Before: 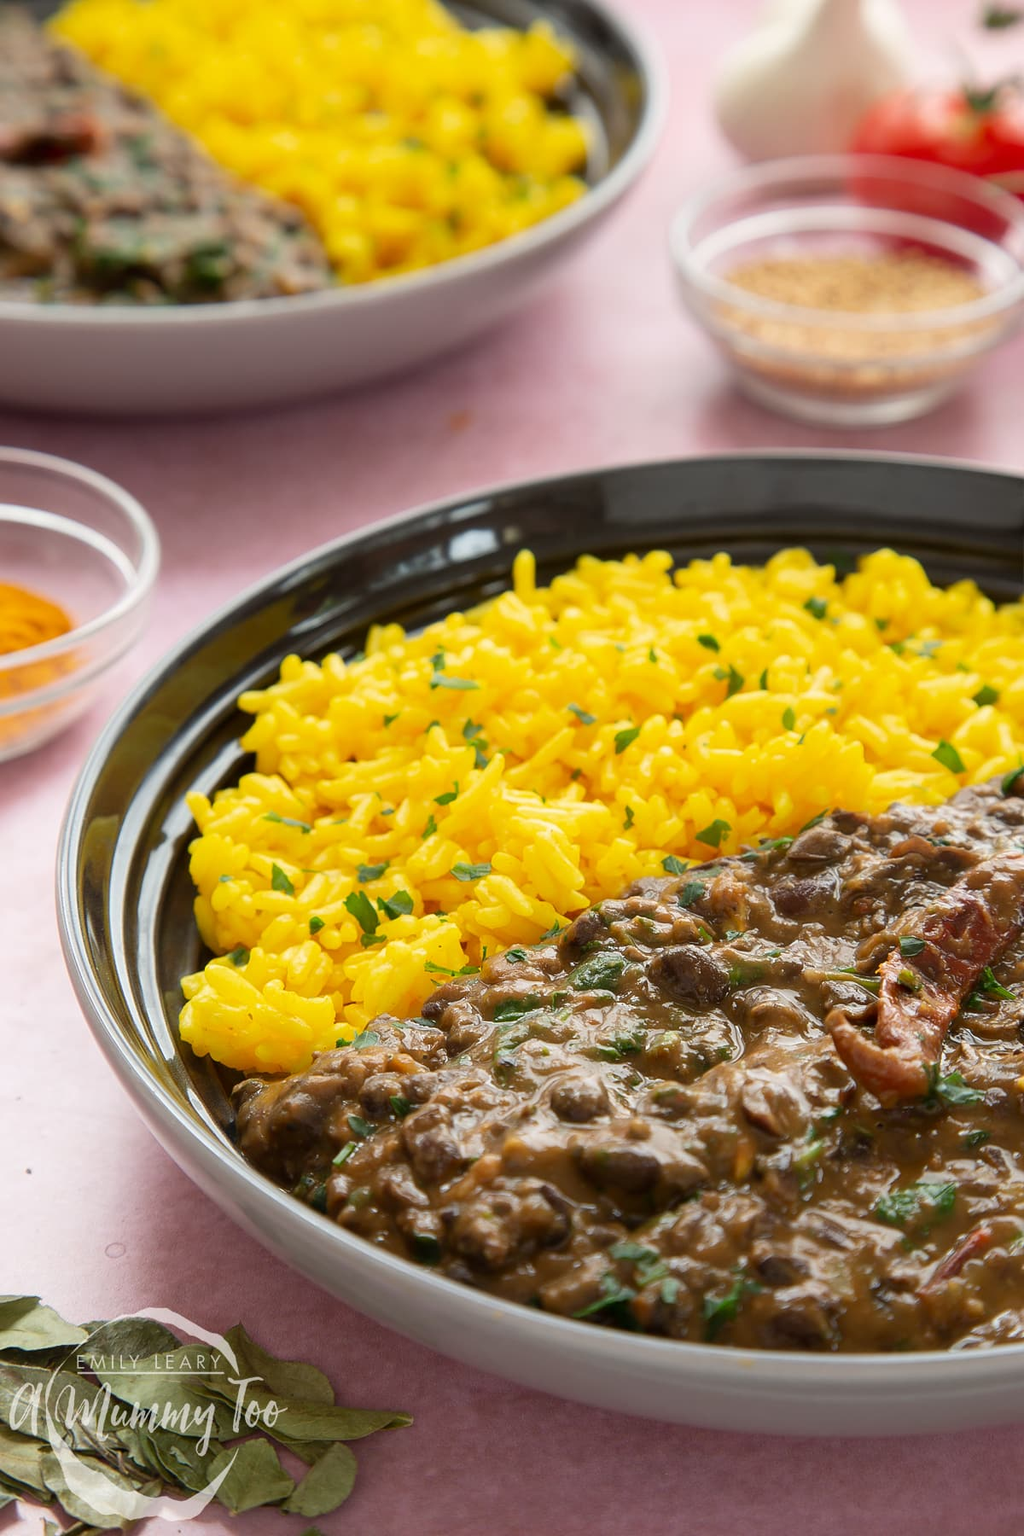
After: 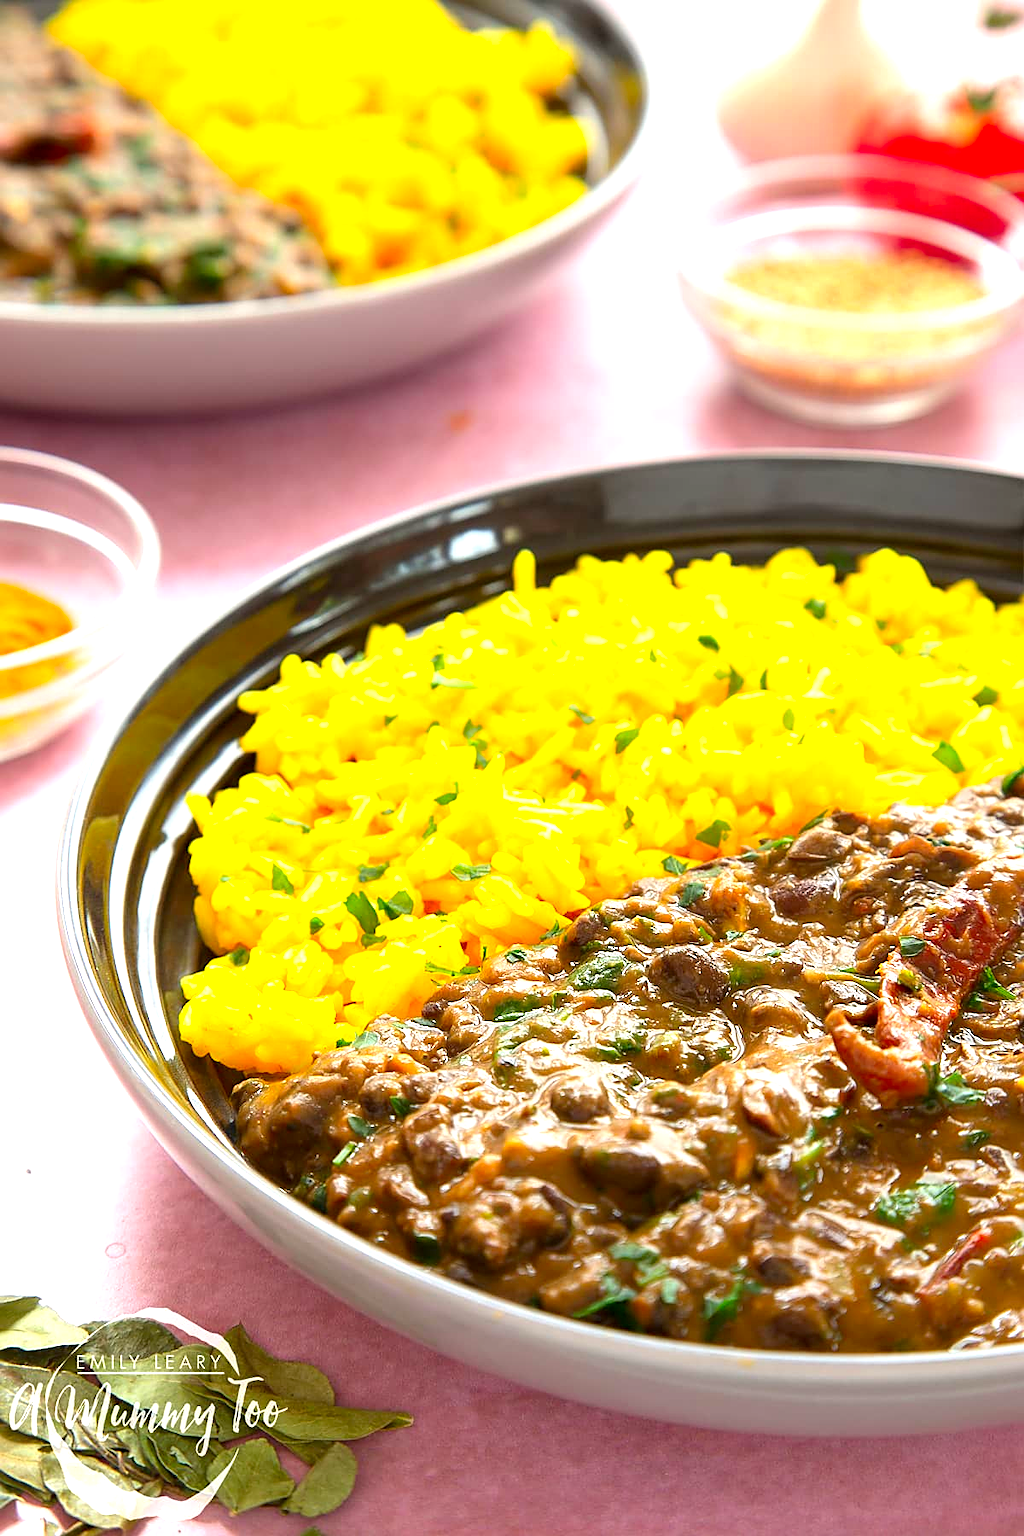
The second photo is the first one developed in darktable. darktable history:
color correction: highlights b* 0.033, saturation 1.37
exposure: black level correction 0.001, exposure 0.966 EV, compensate highlight preservation false
sharpen: on, module defaults
